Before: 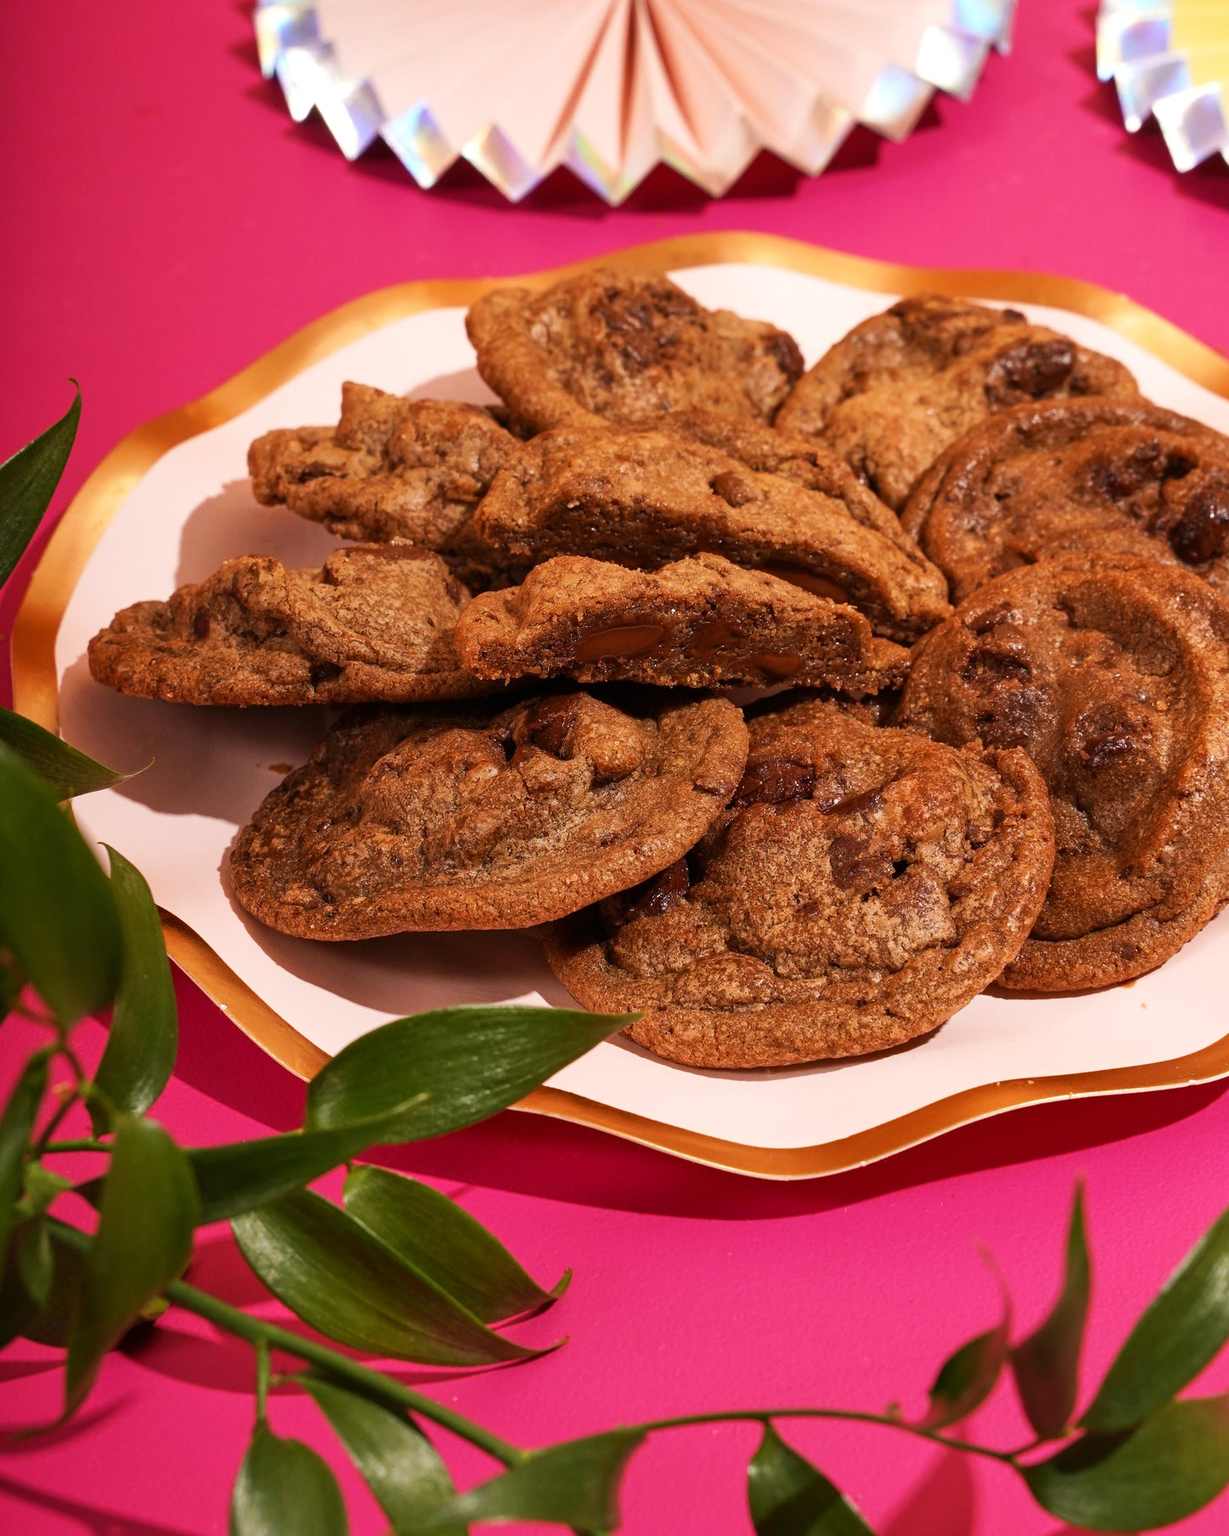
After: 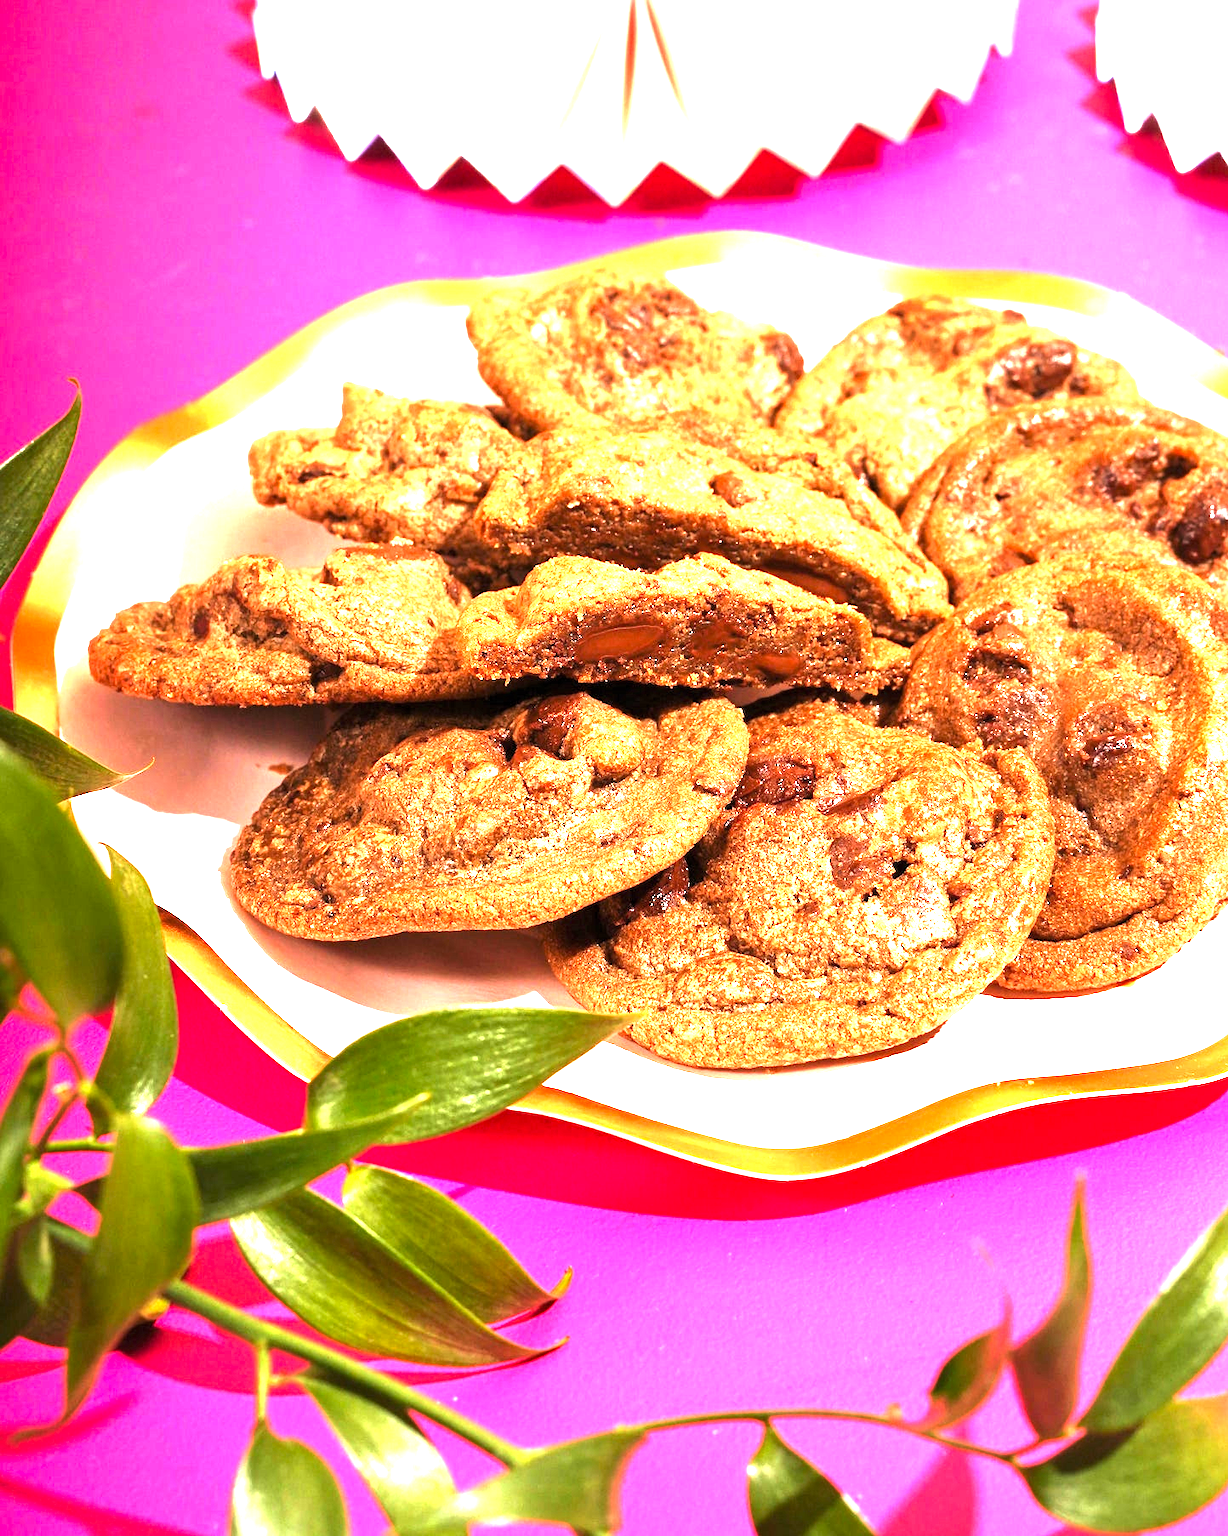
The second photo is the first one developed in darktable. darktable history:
exposure: black level correction 0, exposure 1.468 EV, compensate highlight preservation false
levels: levels [0.012, 0.367, 0.697]
